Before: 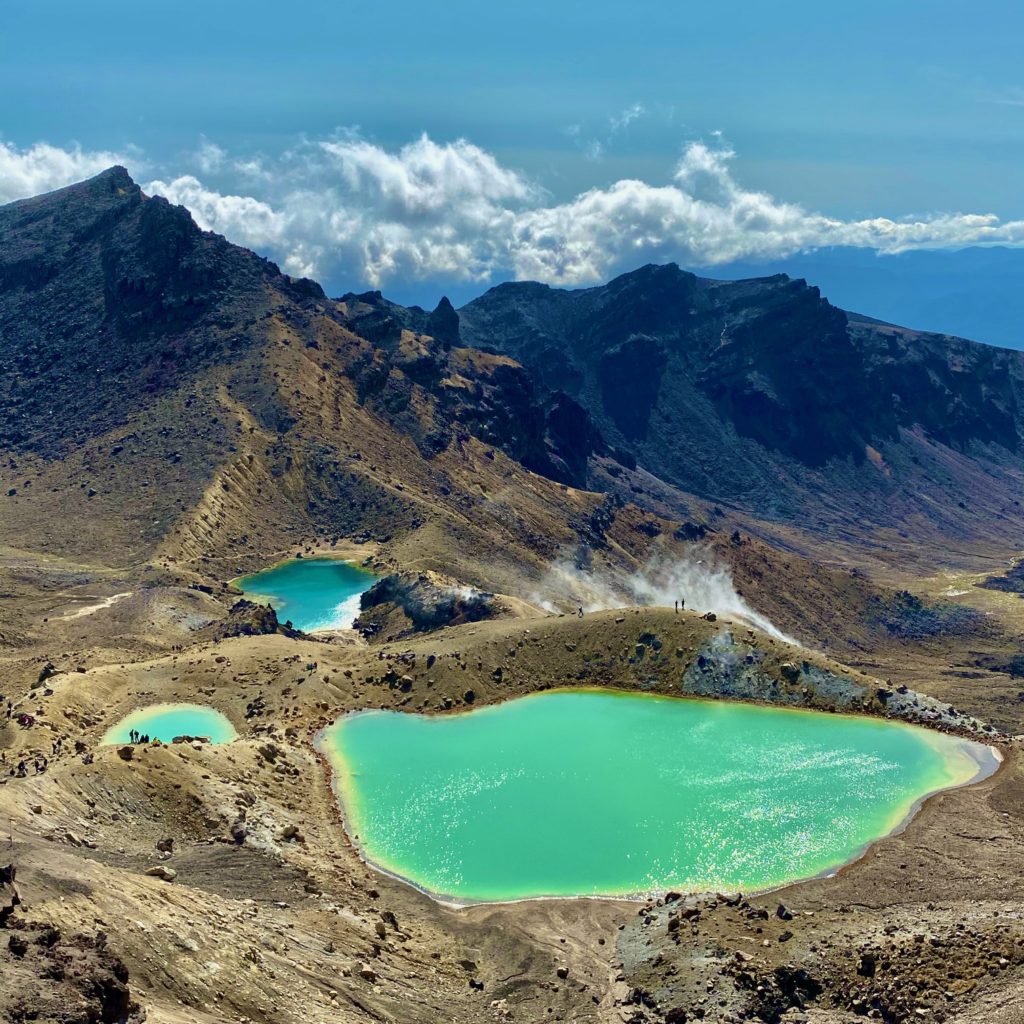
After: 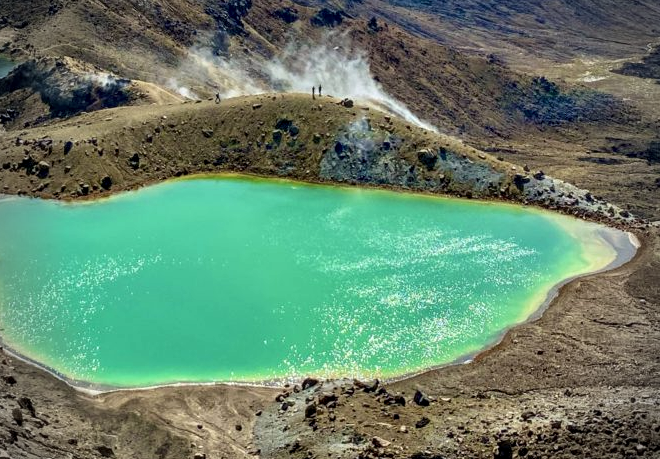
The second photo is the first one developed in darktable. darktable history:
vignetting: fall-off radius 31.48%, brightness -0.472
local contrast: detail 130%
crop and rotate: left 35.509%, top 50.238%, bottom 4.934%
